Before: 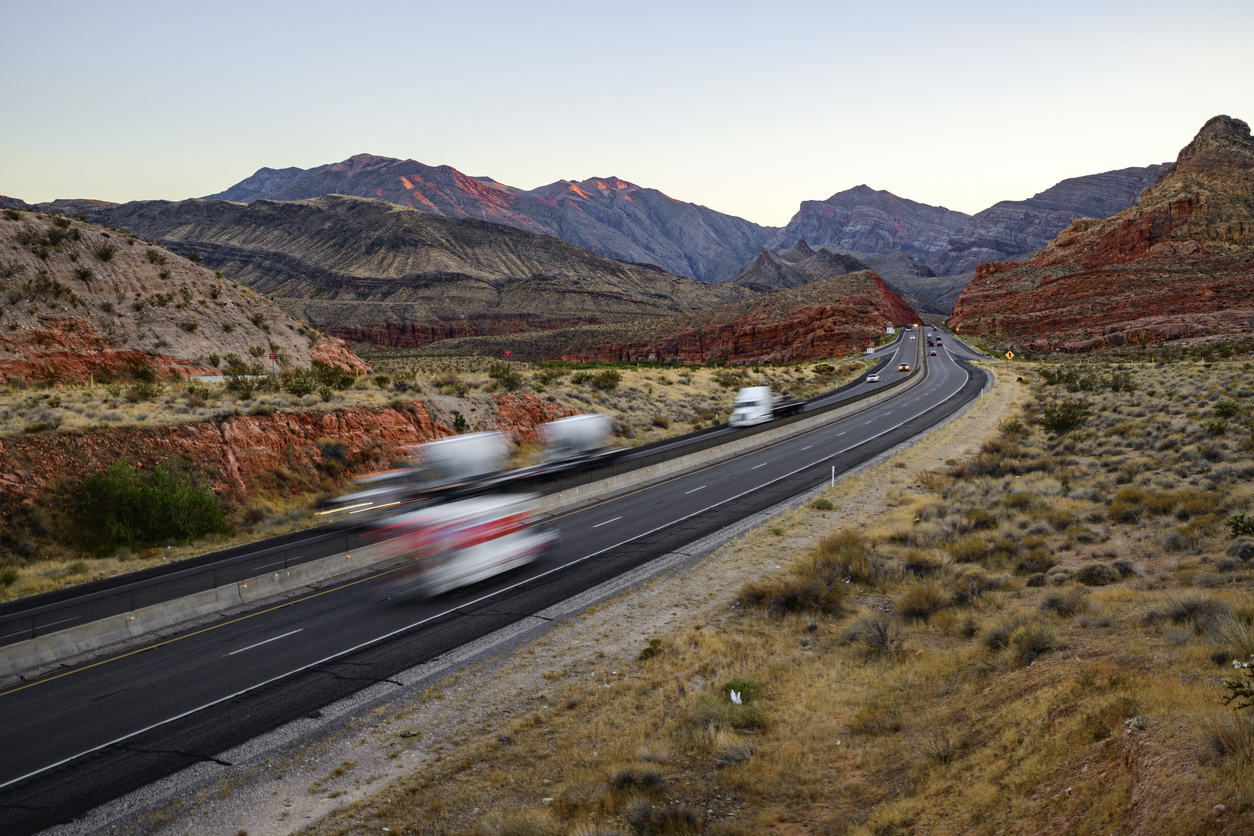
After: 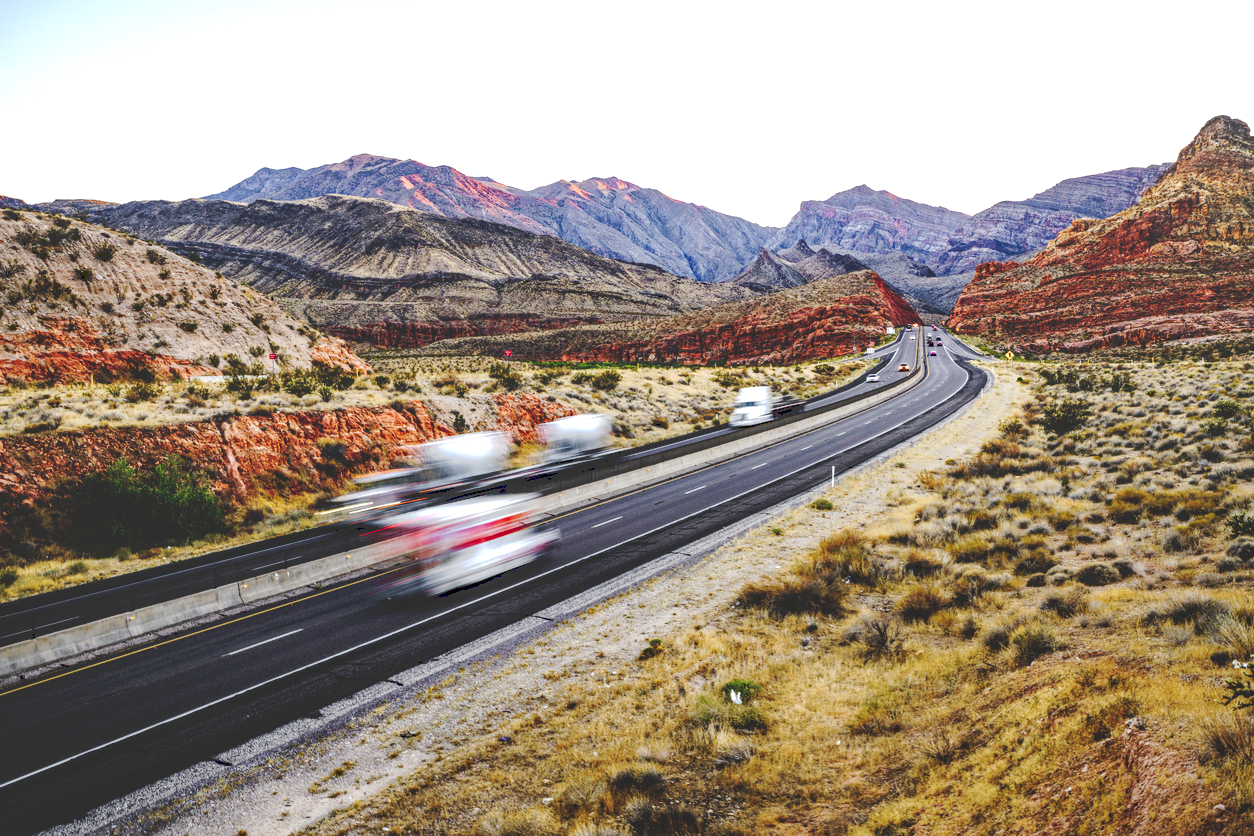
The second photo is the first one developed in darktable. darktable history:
local contrast: detail 130%
exposure: black level correction 0, exposure 0.9 EV, compensate highlight preservation false
tone curve: curves: ch0 [(0, 0) (0.003, 0.198) (0.011, 0.198) (0.025, 0.198) (0.044, 0.198) (0.069, 0.201) (0.1, 0.202) (0.136, 0.207) (0.177, 0.212) (0.224, 0.222) (0.277, 0.27) (0.335, 0.332) (0.399, 0.422) (0.468, 0.542) (0.543, 0.626) (0.623, 0.698) (0.709, 0.764) (0.801, 0.82) (0.898, 0.863) (1, 1)], preserve colors none
haze removal: adaptive false
